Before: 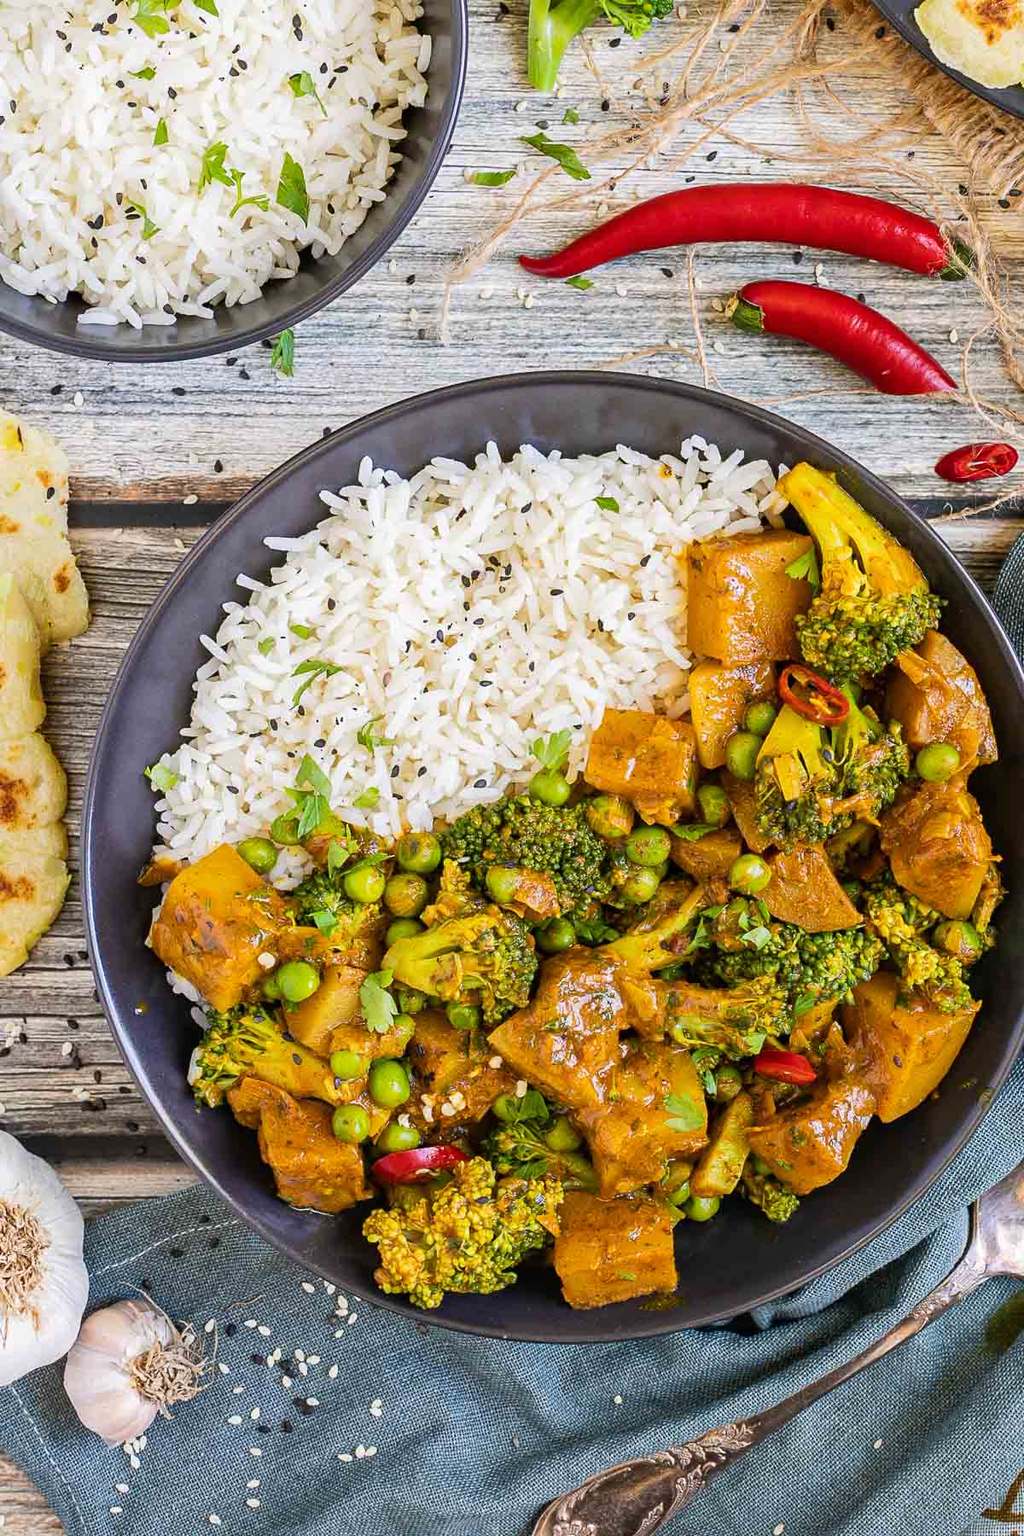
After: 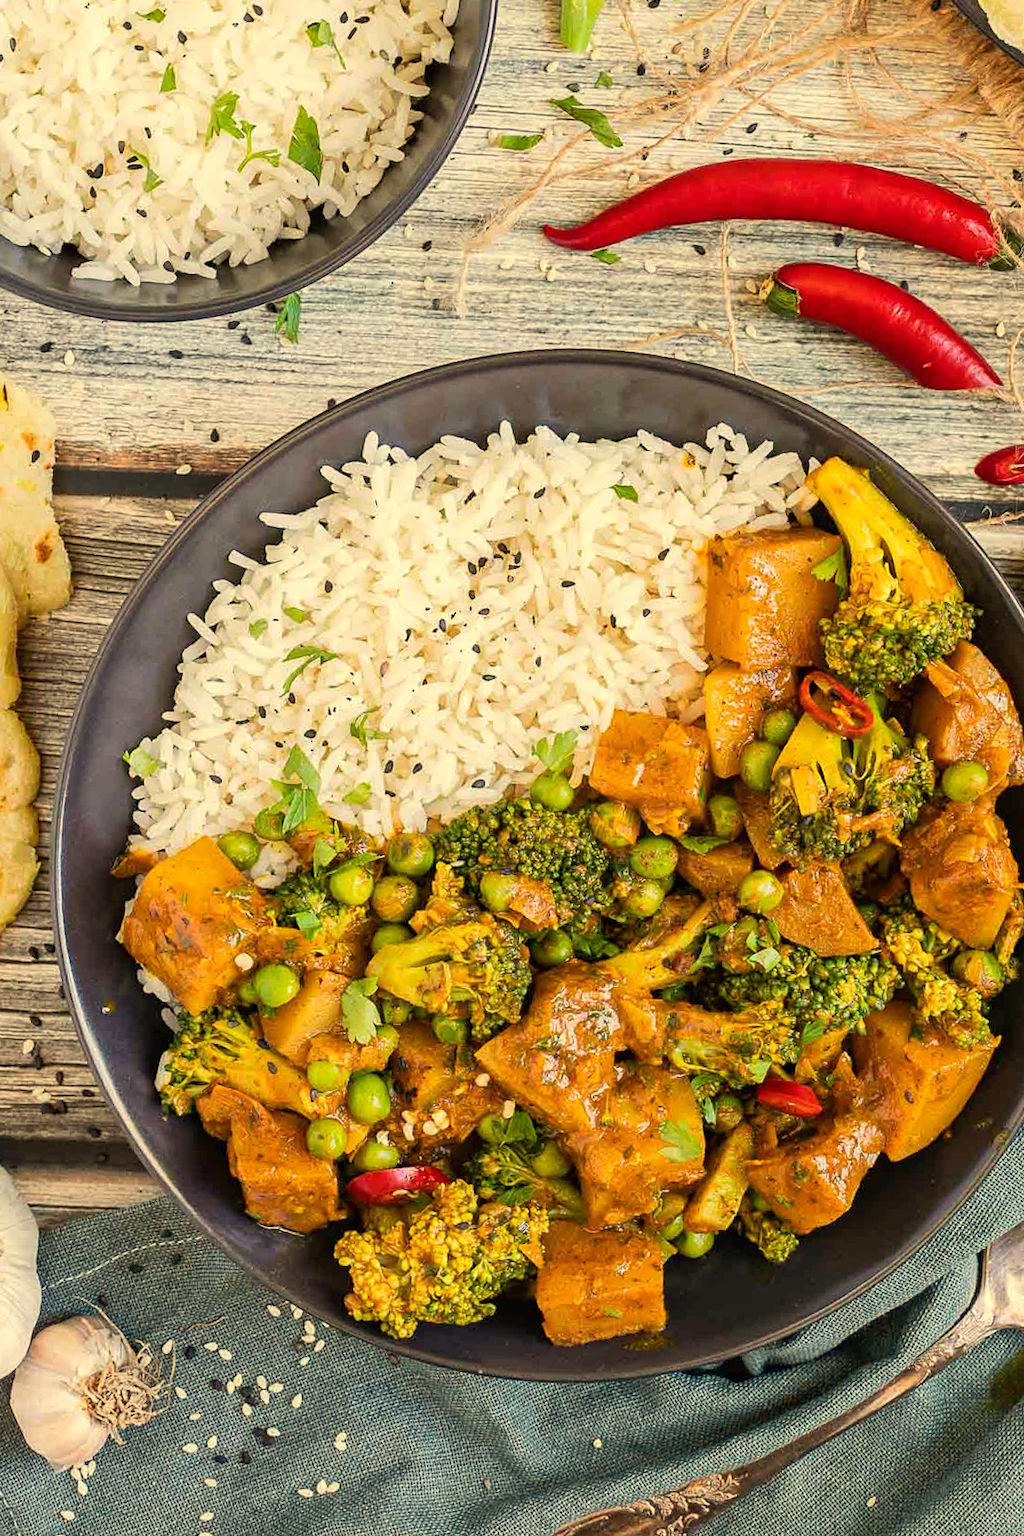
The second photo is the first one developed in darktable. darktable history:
crop and rotate: angle -2.38°
white balance: red 1.08, blue 0.791
